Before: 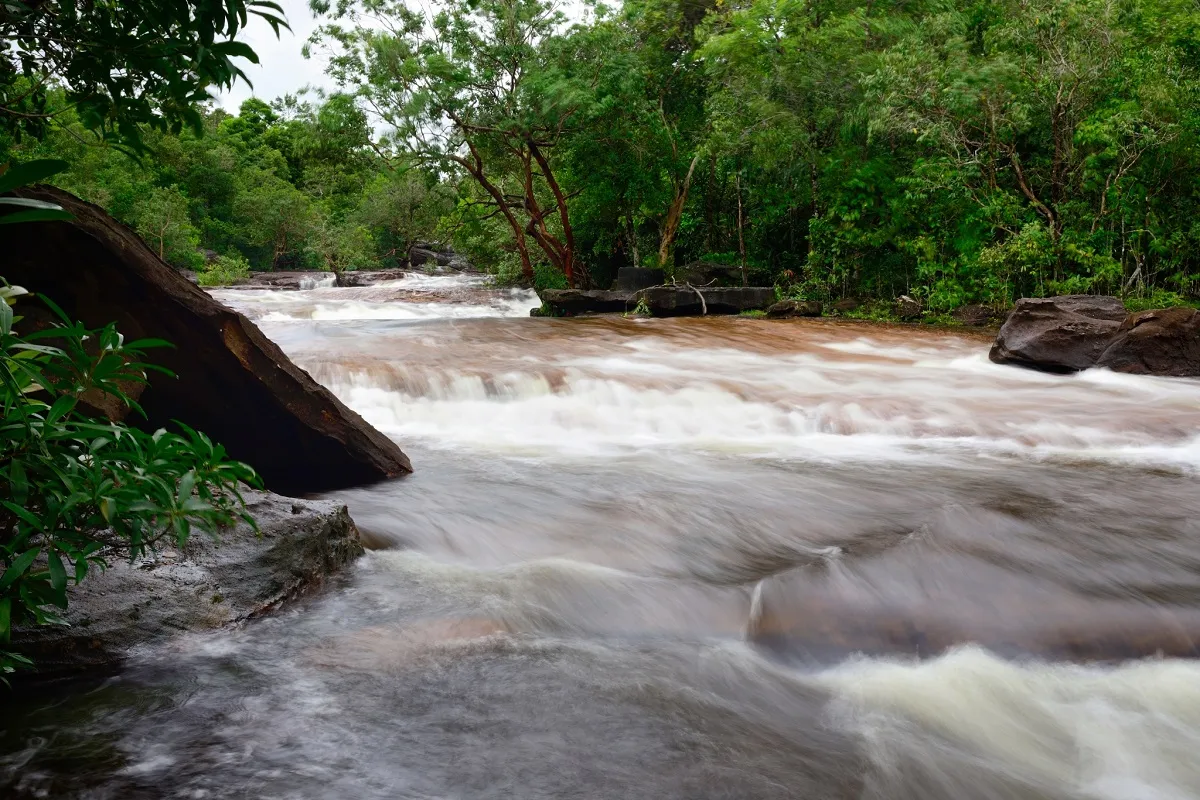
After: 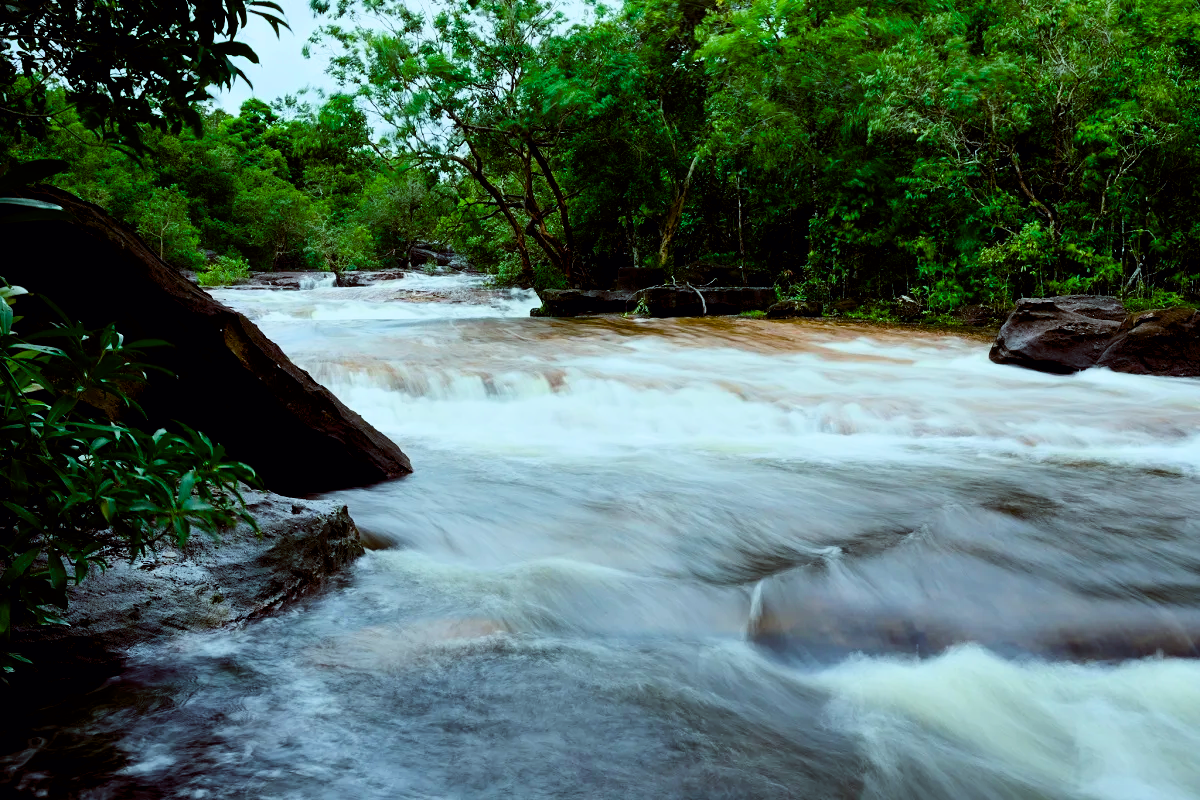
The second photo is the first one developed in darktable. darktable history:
filmic rgb: black relative exposure -7.65 EV, white relative exposure 4.56 EV, hardness 3.61, color science v6 (2022)
color balance rgb: shadows lift › luminance -7.7%, shadows lift › chroma 2.13%, shadows lift › hue 200.79°, power › luminance -7.77%, power › chroma 2.27%, power › hue 220.69°, highlights gain › luminance 15.15%, highlights gain › chroma 4%, highlights gain › hue 209.35°, global offset › luminance -0.21%, global offset › chroma 0.27%, perceptual saturation grading › global saturation 24.42%, perceptual saturation grading › highlights -24.42%, perceptual saturation grading › mid-tones 24.42%, perceptual saturation grading › shadows 40%, perceptual brilliance grading › global brilliance -5%, perceptual brilliance grading › highlights 24.42%, perceptual brilliance grading › mid-tones 7%, perceptual brilliance grading › shadows -5%
